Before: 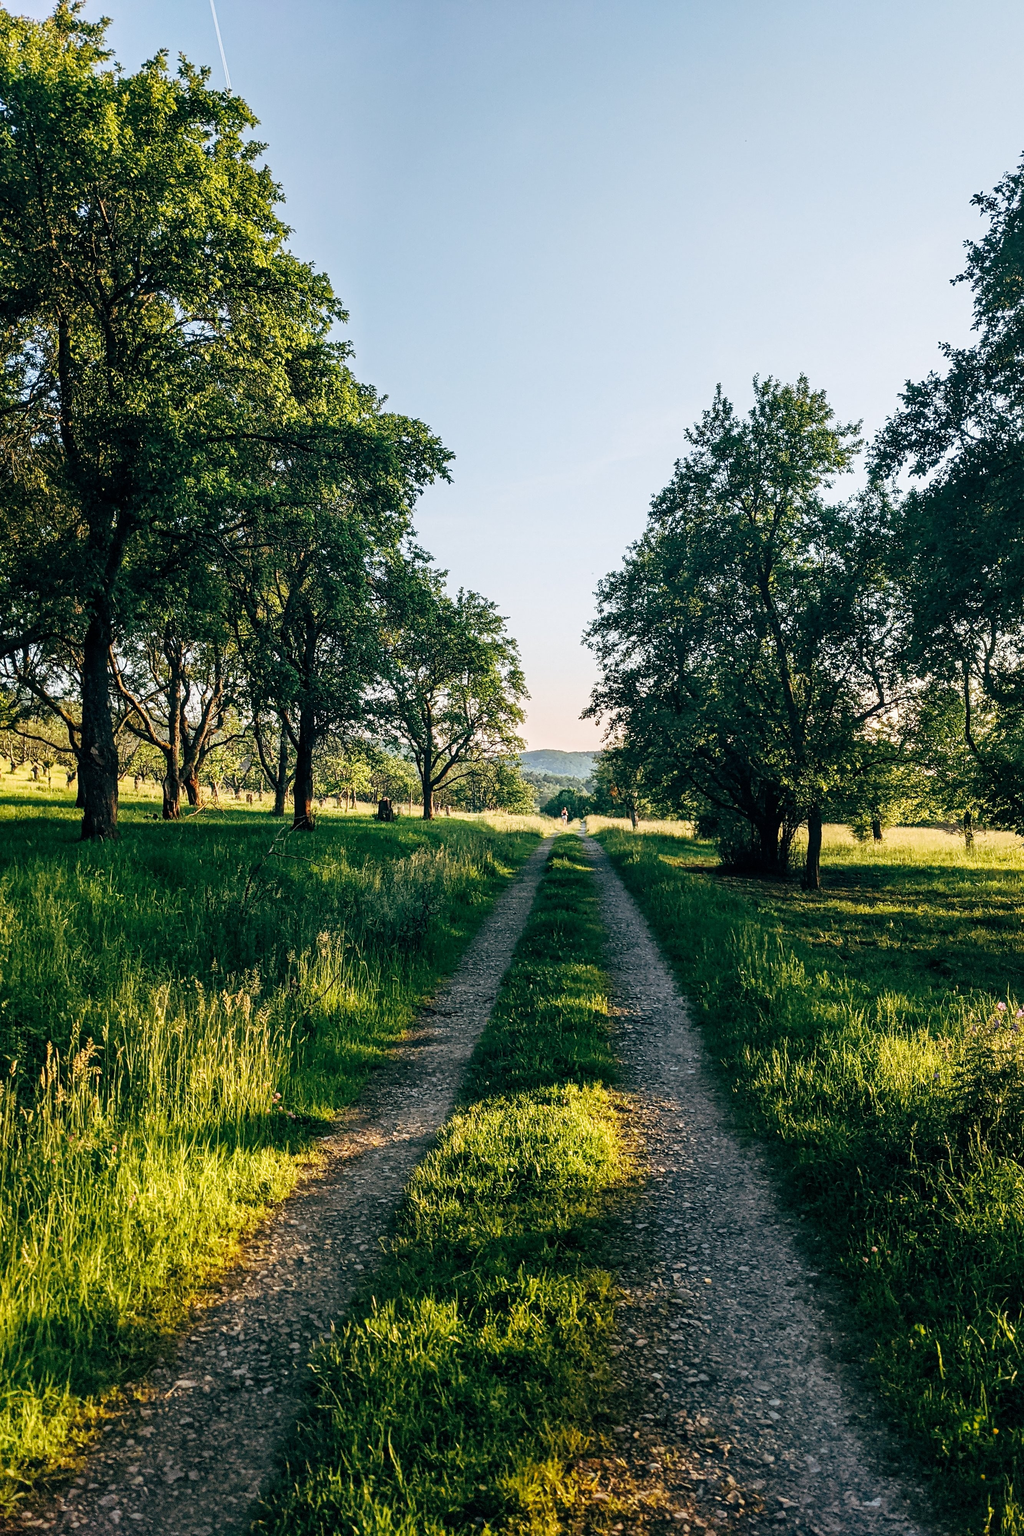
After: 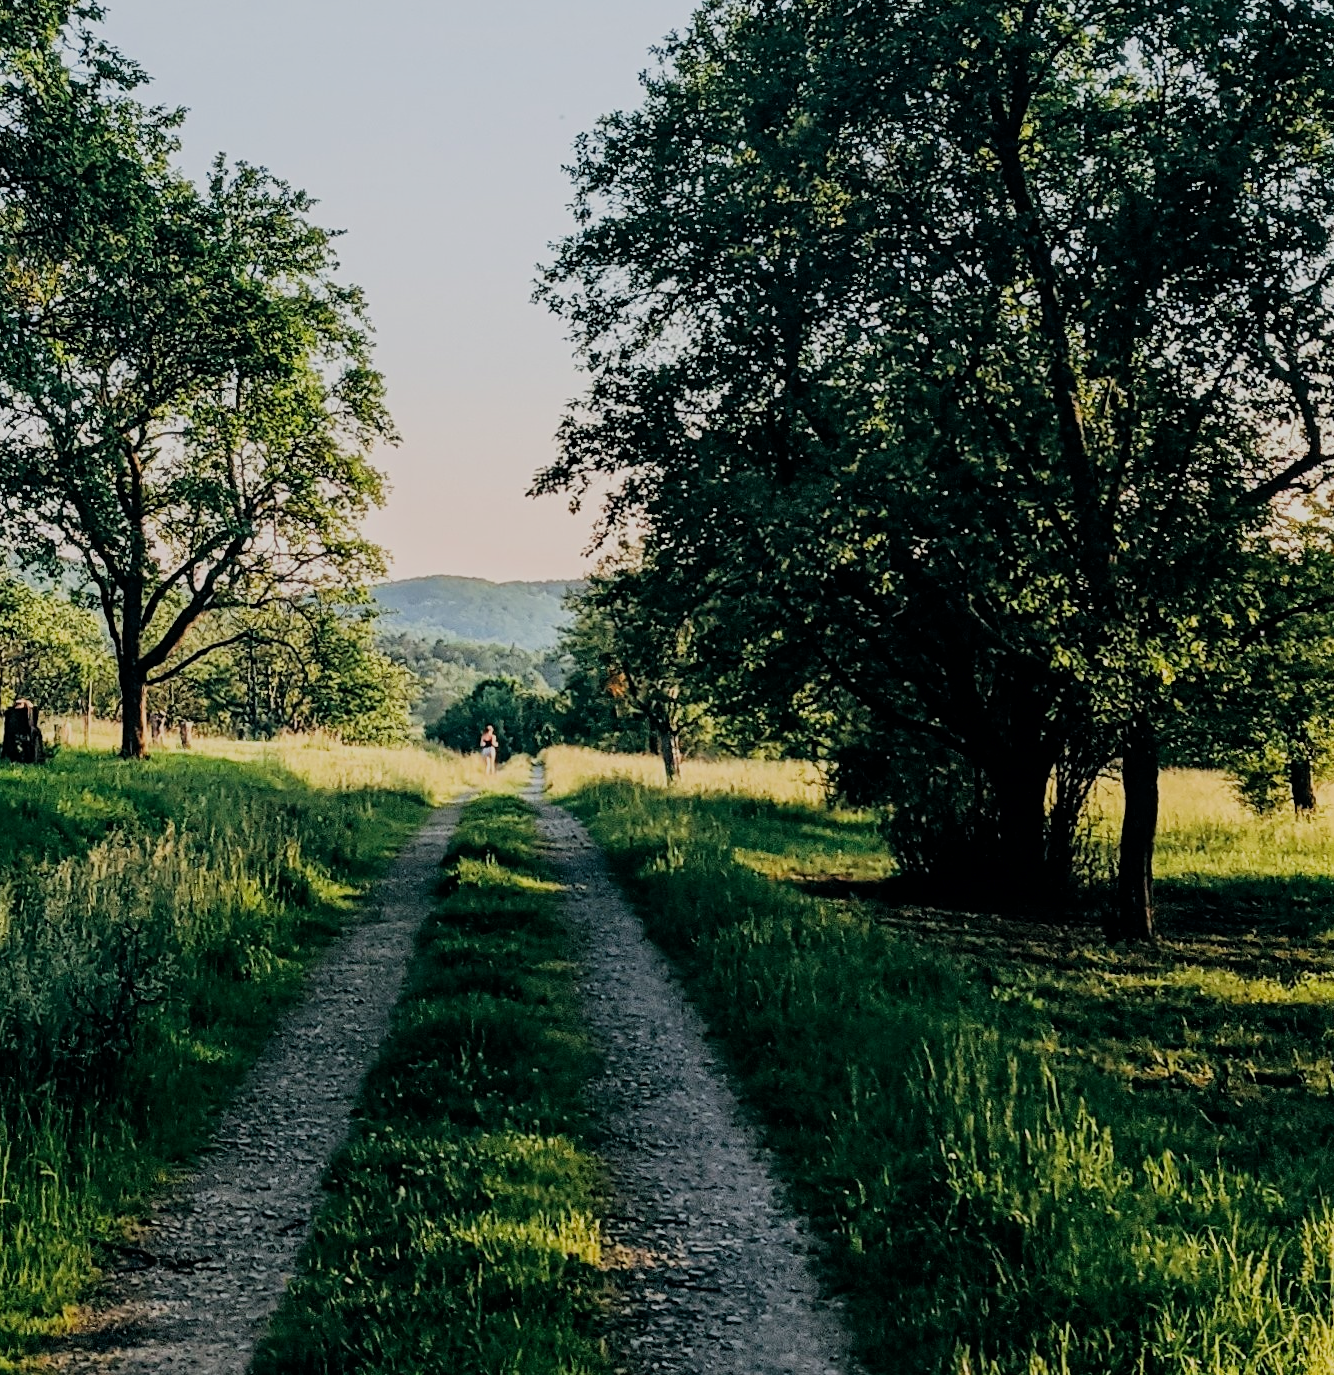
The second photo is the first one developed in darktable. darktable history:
filmic rgb: black relative exposure -7.2 EV, white relative exposure 5.39 EV, hardness 3.02, color science v6 (2022)
crop: left 36.83%, top 34.431%, right 13.13%, bottom 31.178%
